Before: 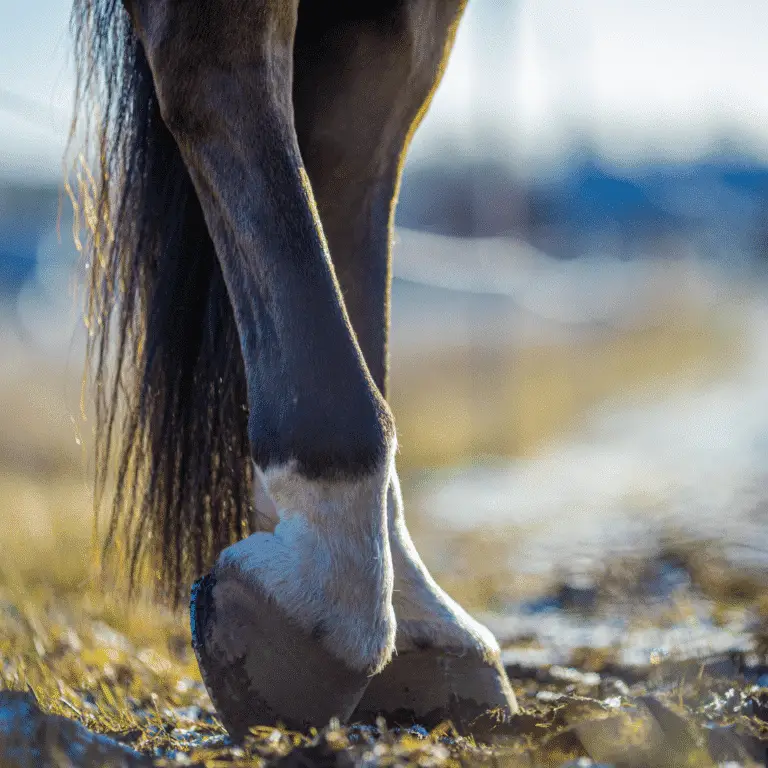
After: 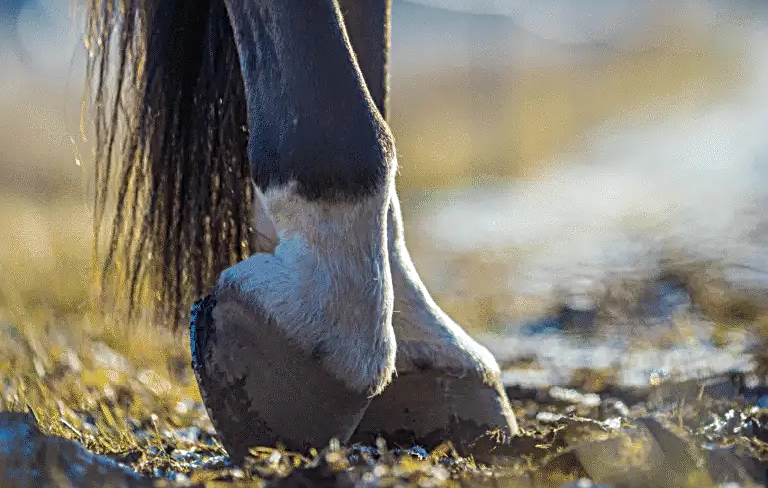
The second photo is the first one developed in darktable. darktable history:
crop and rotate: top 36.435%
sharpen: radius 3.119
